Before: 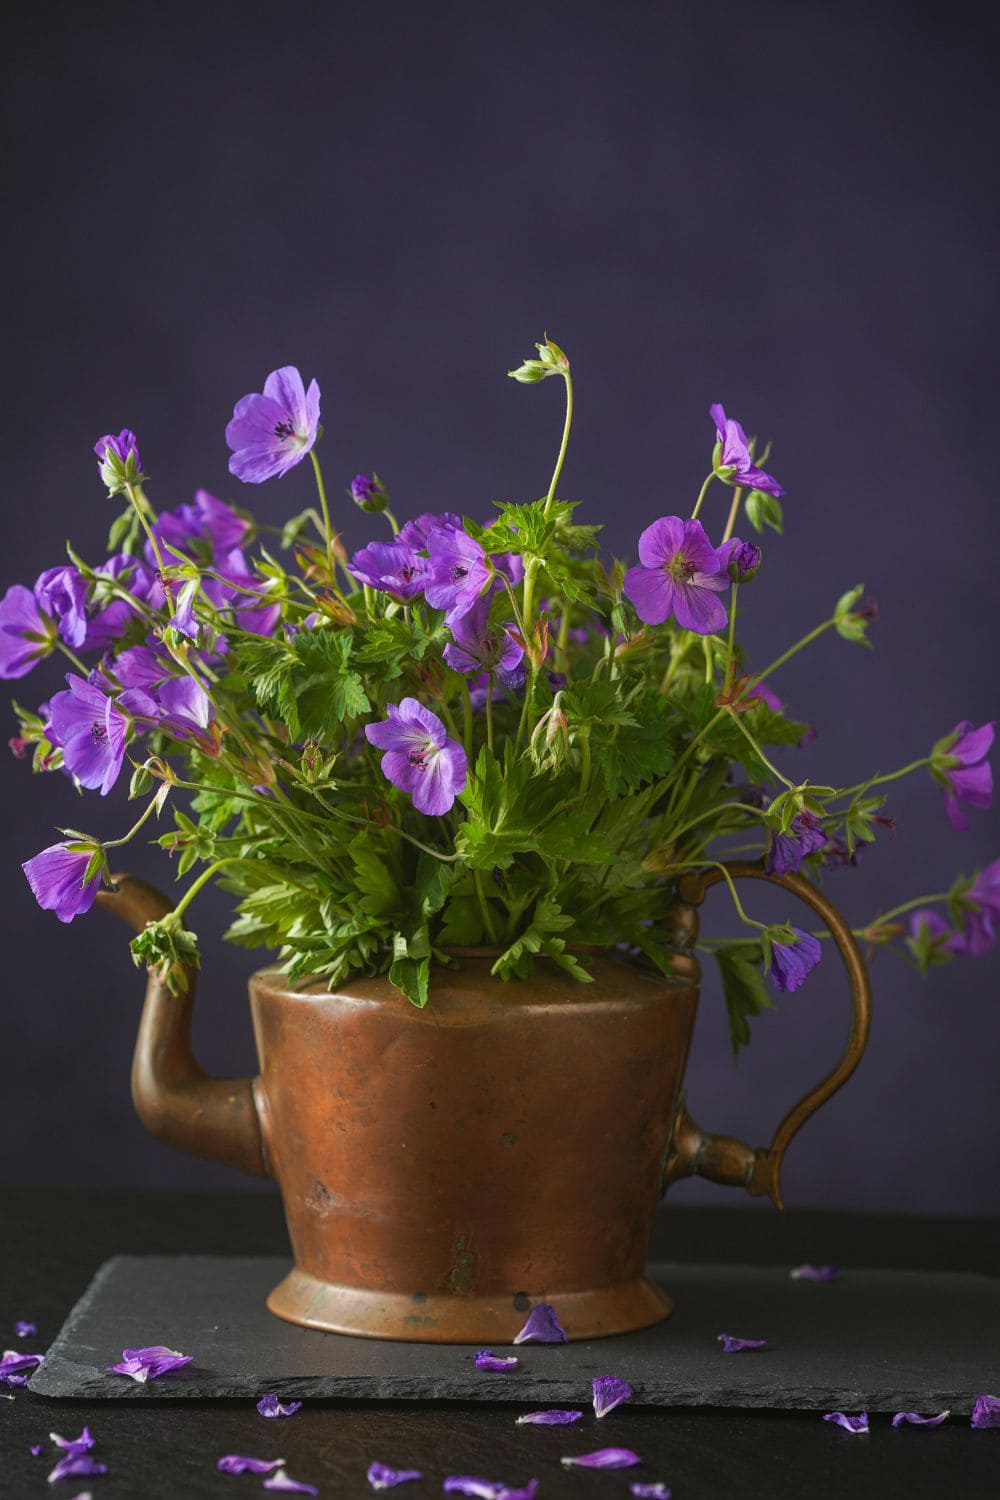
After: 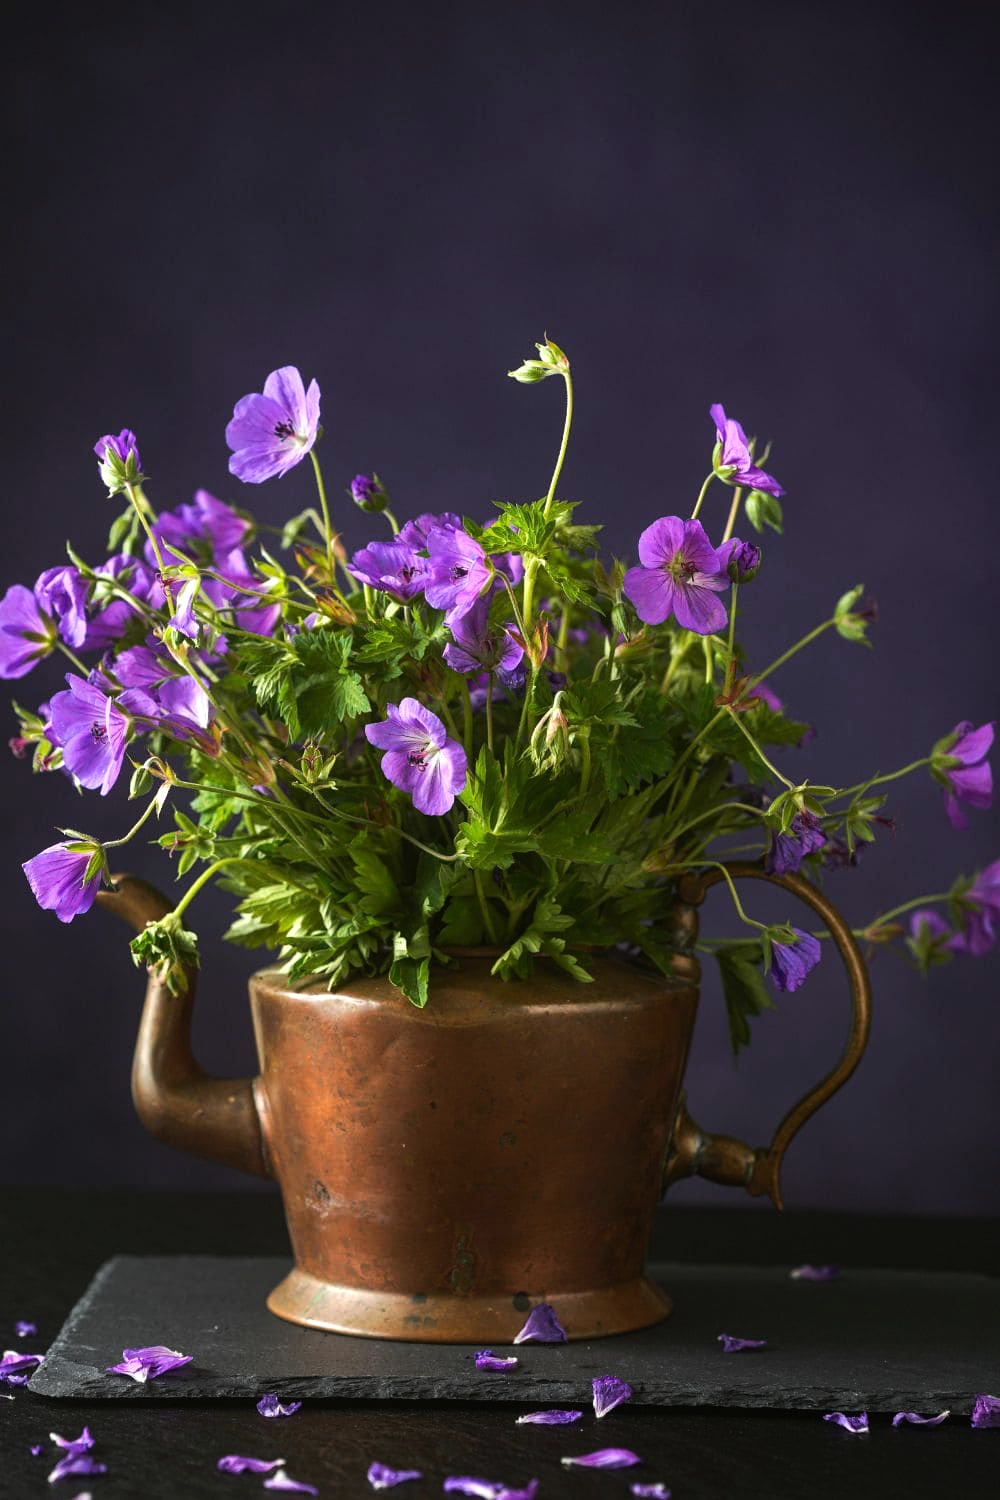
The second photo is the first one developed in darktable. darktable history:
tone equalizer: -8 EV -0.772 EV, -7 EV -0.737 EV, -6 EV -0.574 EV, -5 EV -0.392 EV, -3 EV 0.392 EV, -2 EV 0.6 EV, -1 EV 0.699 EV, +0 EV 0.743 EV, edges refinement/feathering 500, mask exposure compensation -1.57 EV, preserve details no
